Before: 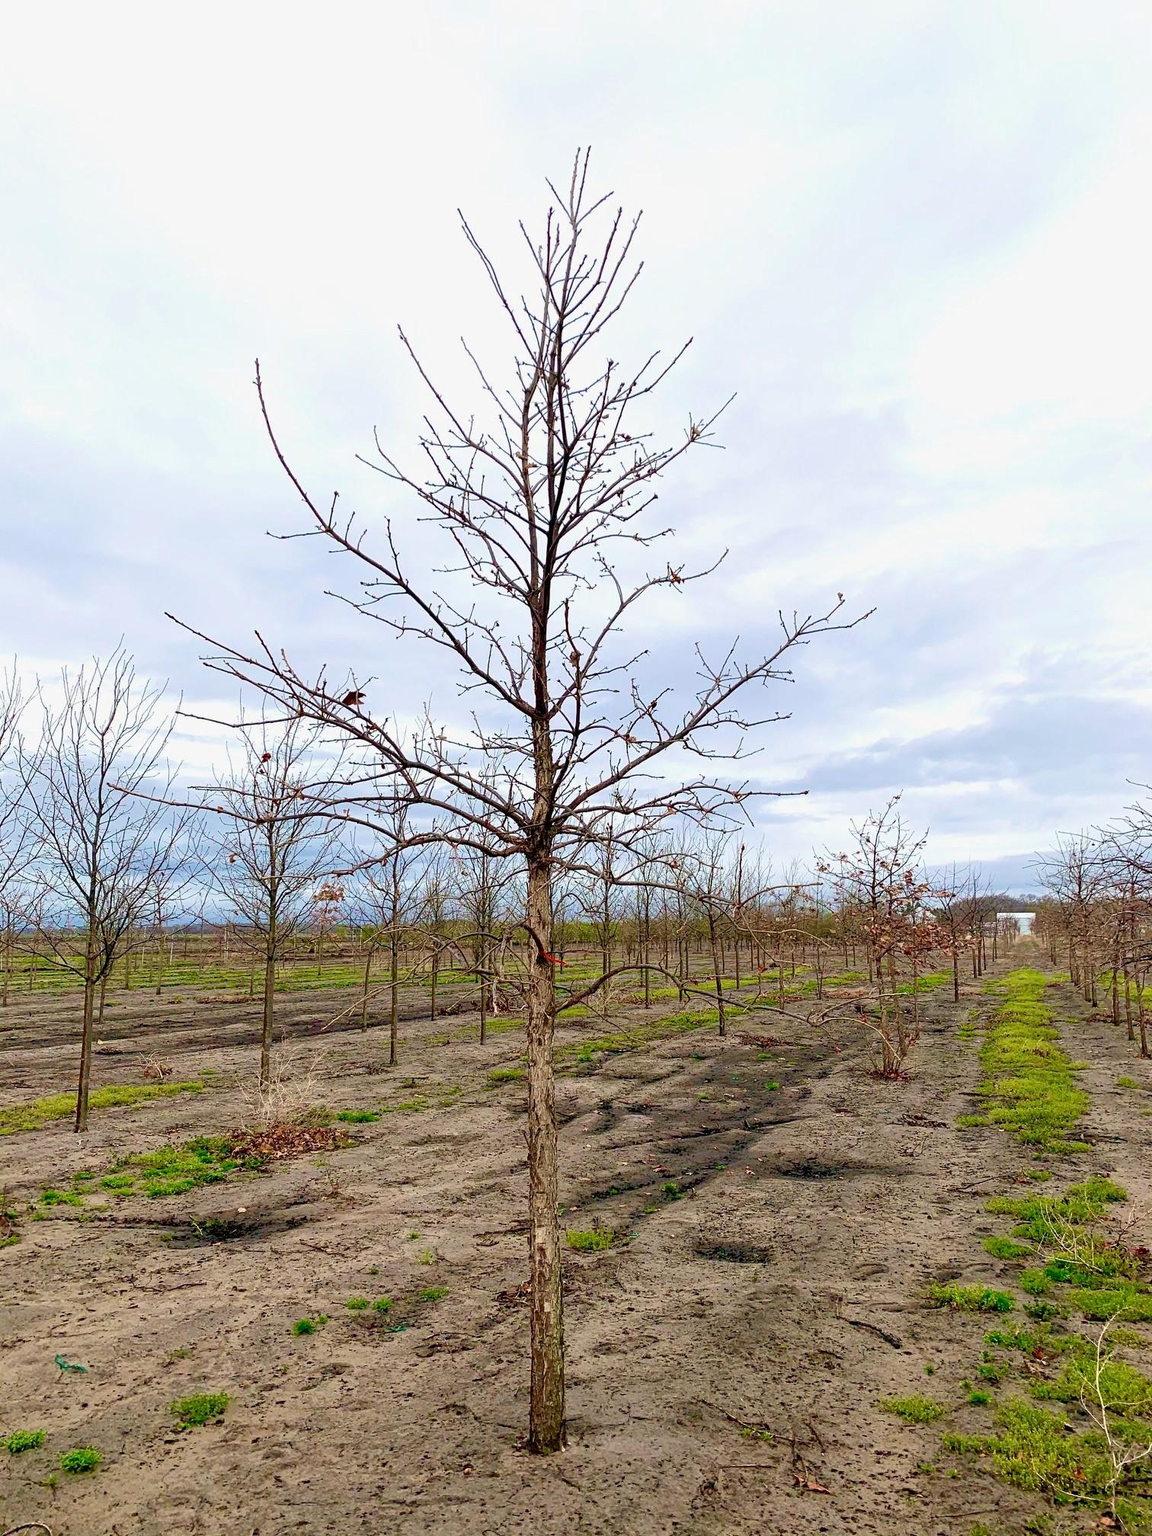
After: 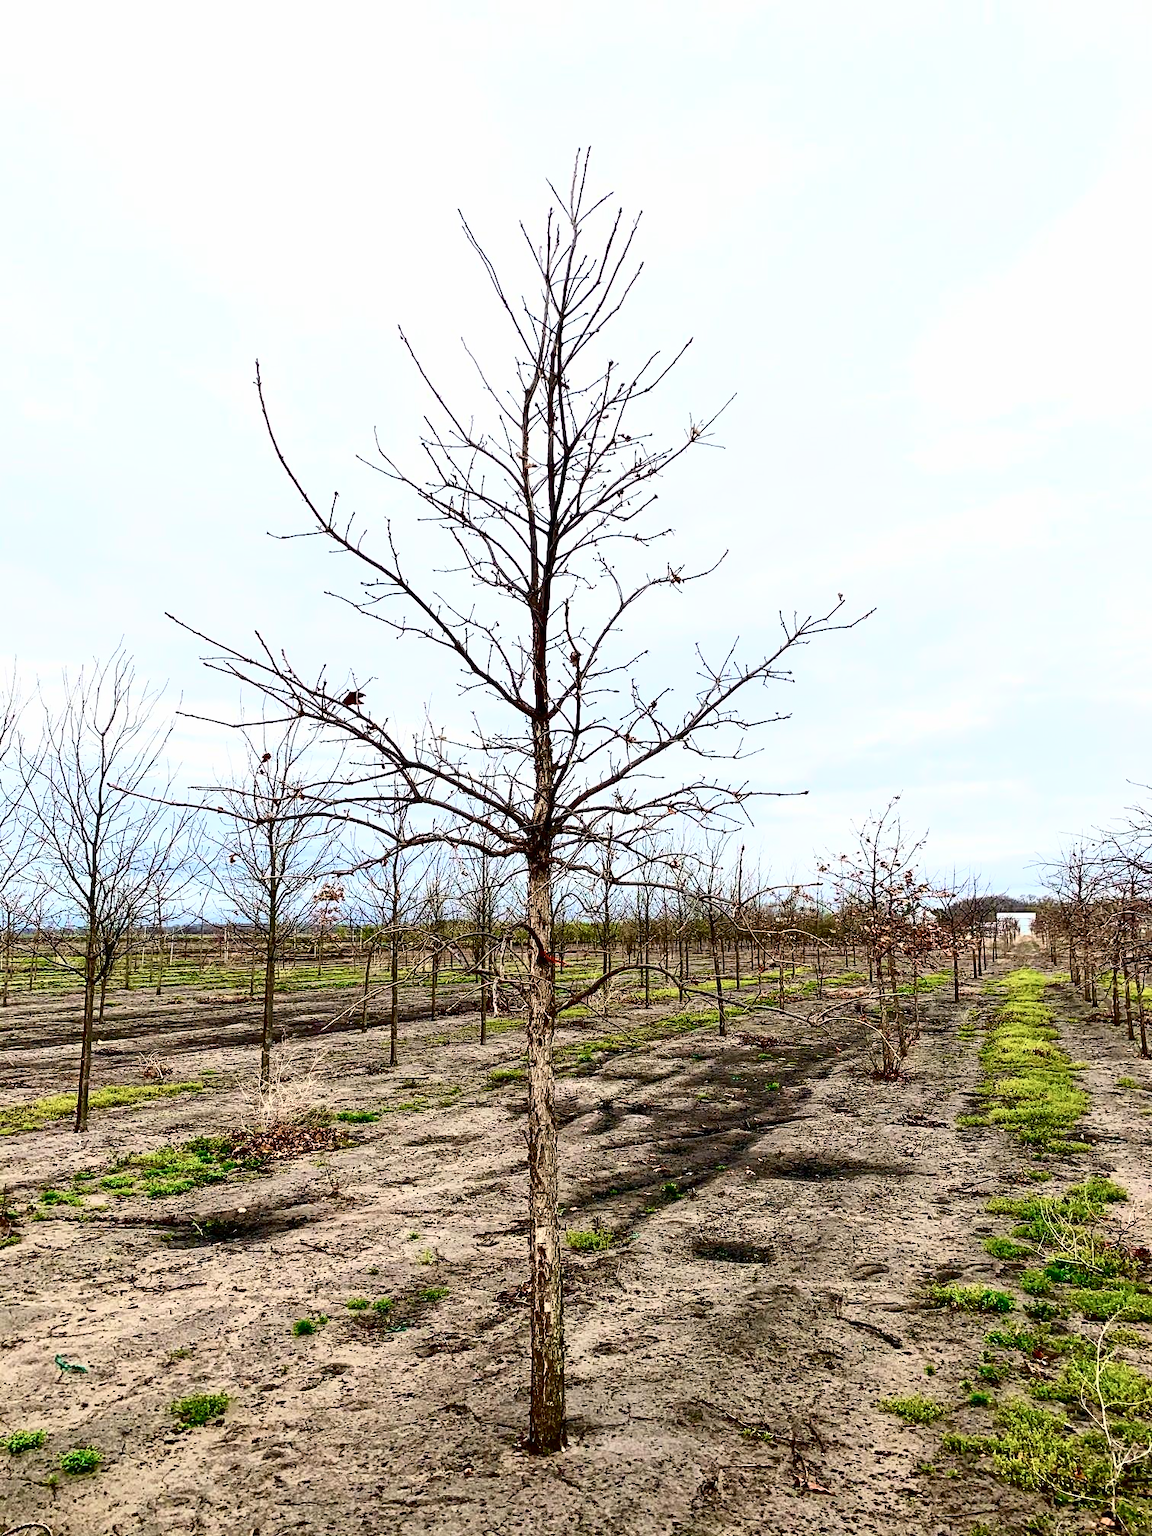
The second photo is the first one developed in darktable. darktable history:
tone curve: curves: ch0 [(0, 0) (0.003, 0.003) (0.011, 0.006) (0.025, 0.012) (0.044, 0.02) (0.069, 0.023) (0.1, 0.029) (0.136, 0.037) (0.177, 0.058) (0.224, 0.084) (0.277, 0.137) (0.335, 0.209) (0.399, 0.336) (0.468, 0.478) (0.543, 0.63) (0.623, 0.789) (0.709, 0.903) (0.801, 0.967) (0.898, 0.987) (1, 1)], color space Lab, independent channels, preserve colors none
